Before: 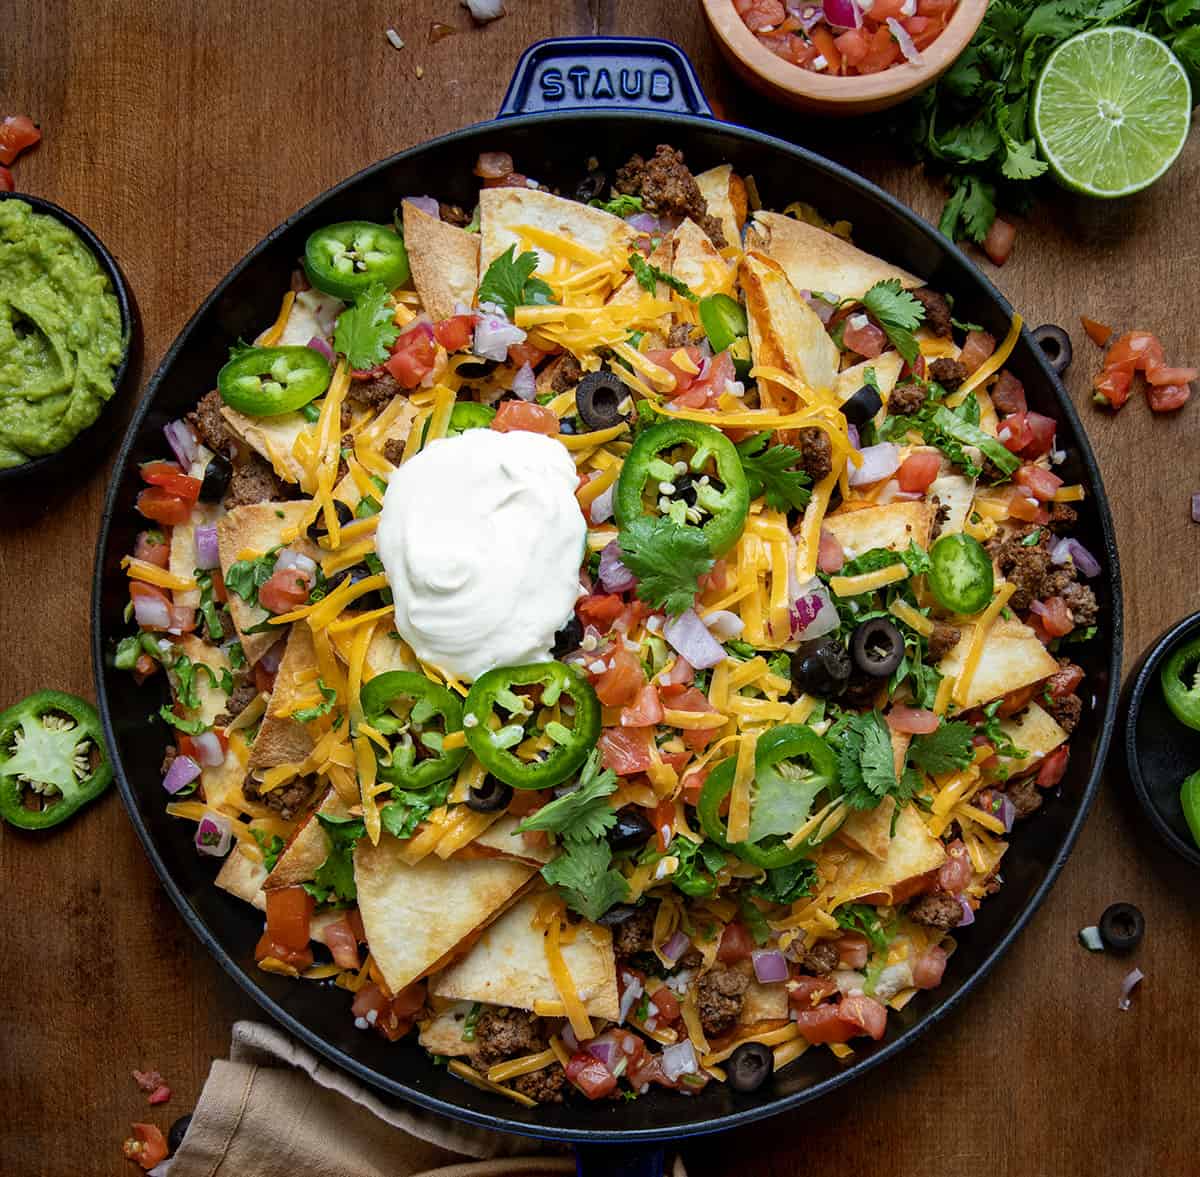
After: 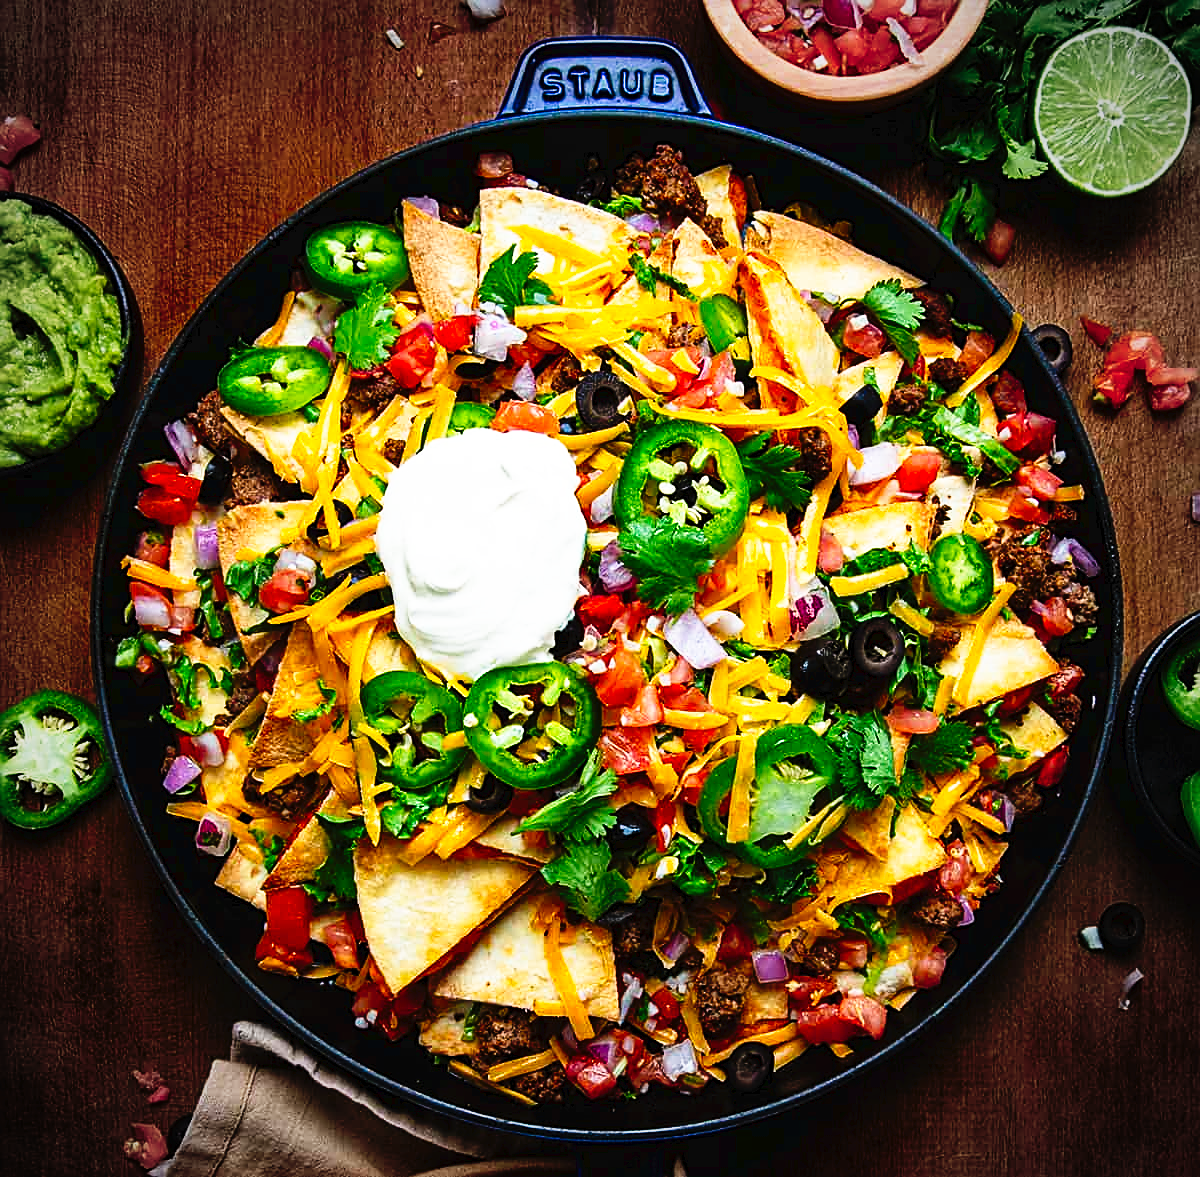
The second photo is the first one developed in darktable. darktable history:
vignetting: on, module defaults
tone curve: curves: ch0 [(0, 0) (0.003, 0.03) (0.011, 0.022) (0.025, 0.018) (0.044, 0.031) (0.069, 0.035) (0.1, 0.04) (0.136, 0.046) (0.177, 0.063) (0.224, 0.087) (0.277, 0.15) (0.335, 0.252) (0.399, 0.354) (0.468, 0.475) (0.543, 0.602) (0.623, 0.73) (0.709, 0.856) (0.801, 0.945) (0.898, 0.987) (1, 1)], preserve colors none
sharpen: on, module defaults
tone equalizer: on, module defaults
